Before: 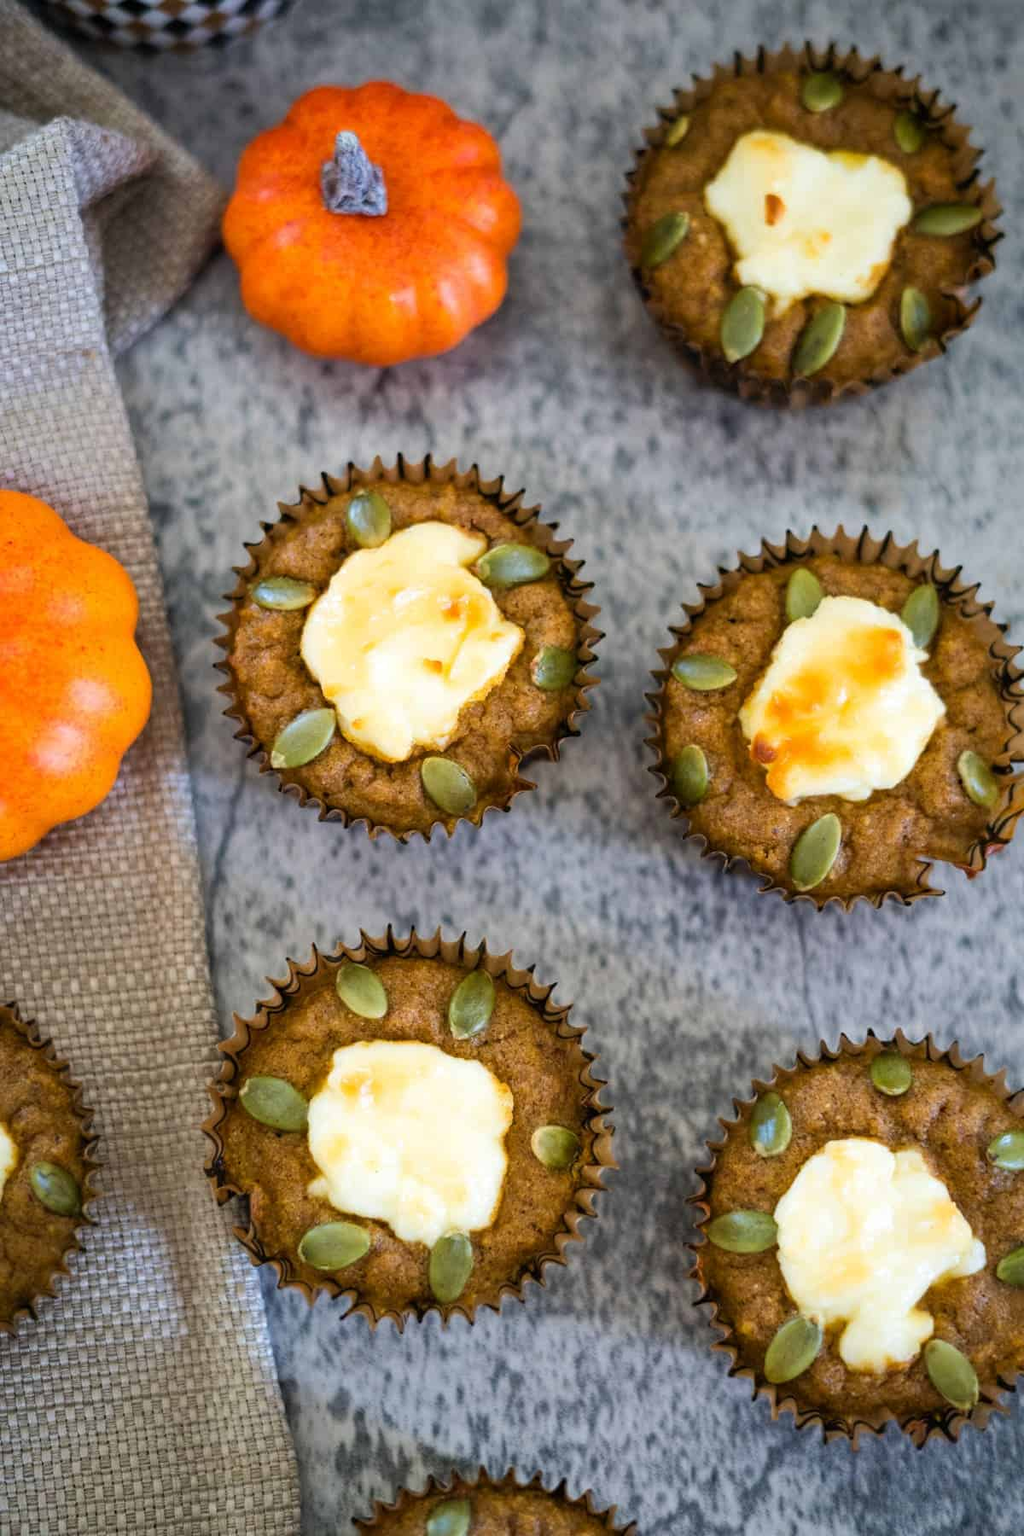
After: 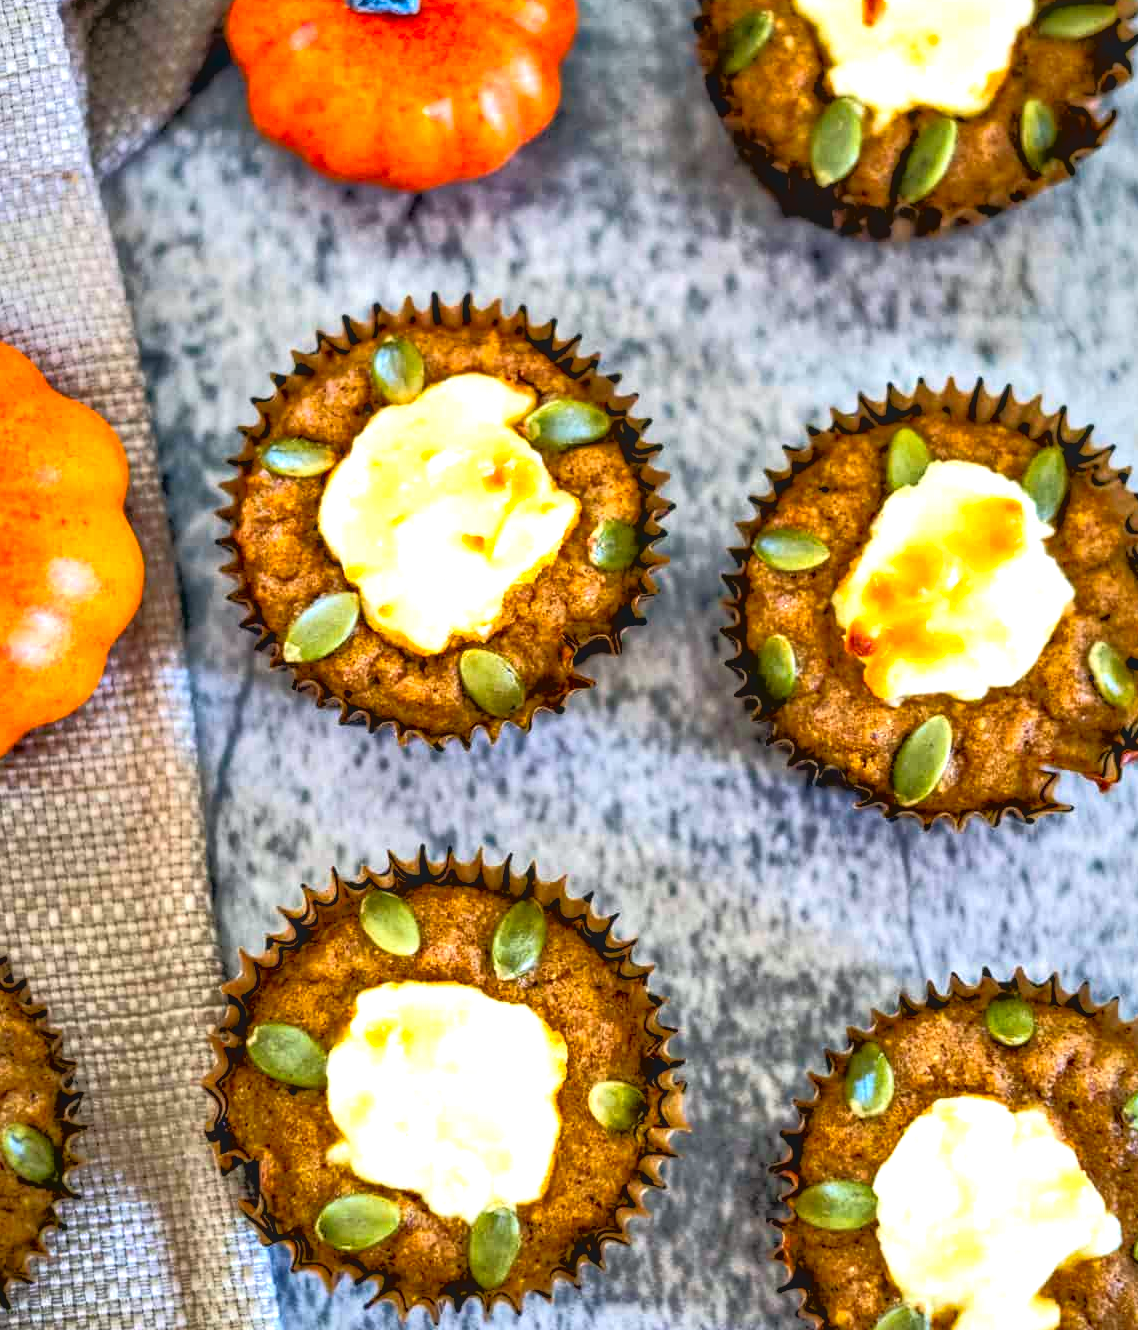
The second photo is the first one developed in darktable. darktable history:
local contrast: on, module defaults
contrast brightness saturation: contrast -0.174, saturation 0.186
tone equalizer: -8 EV -1.83 EV, -7 EV -1.16 EV, -6 EV -1.64 EV, edges refinement/feathering 500, mask exposure compensation -1.57 EV, preserve details no
crop and rotate: left 2.862%, top 13.267%, right 2.276%, bottom 12.84%
contrast equalizer: octaves 7, y [[0.6 ×6], [0.55 ×6], [0 ×6], [0 ×6], [0 ×6]]
exposure: exposure 0.747 EV, compensate highlight preservation false
